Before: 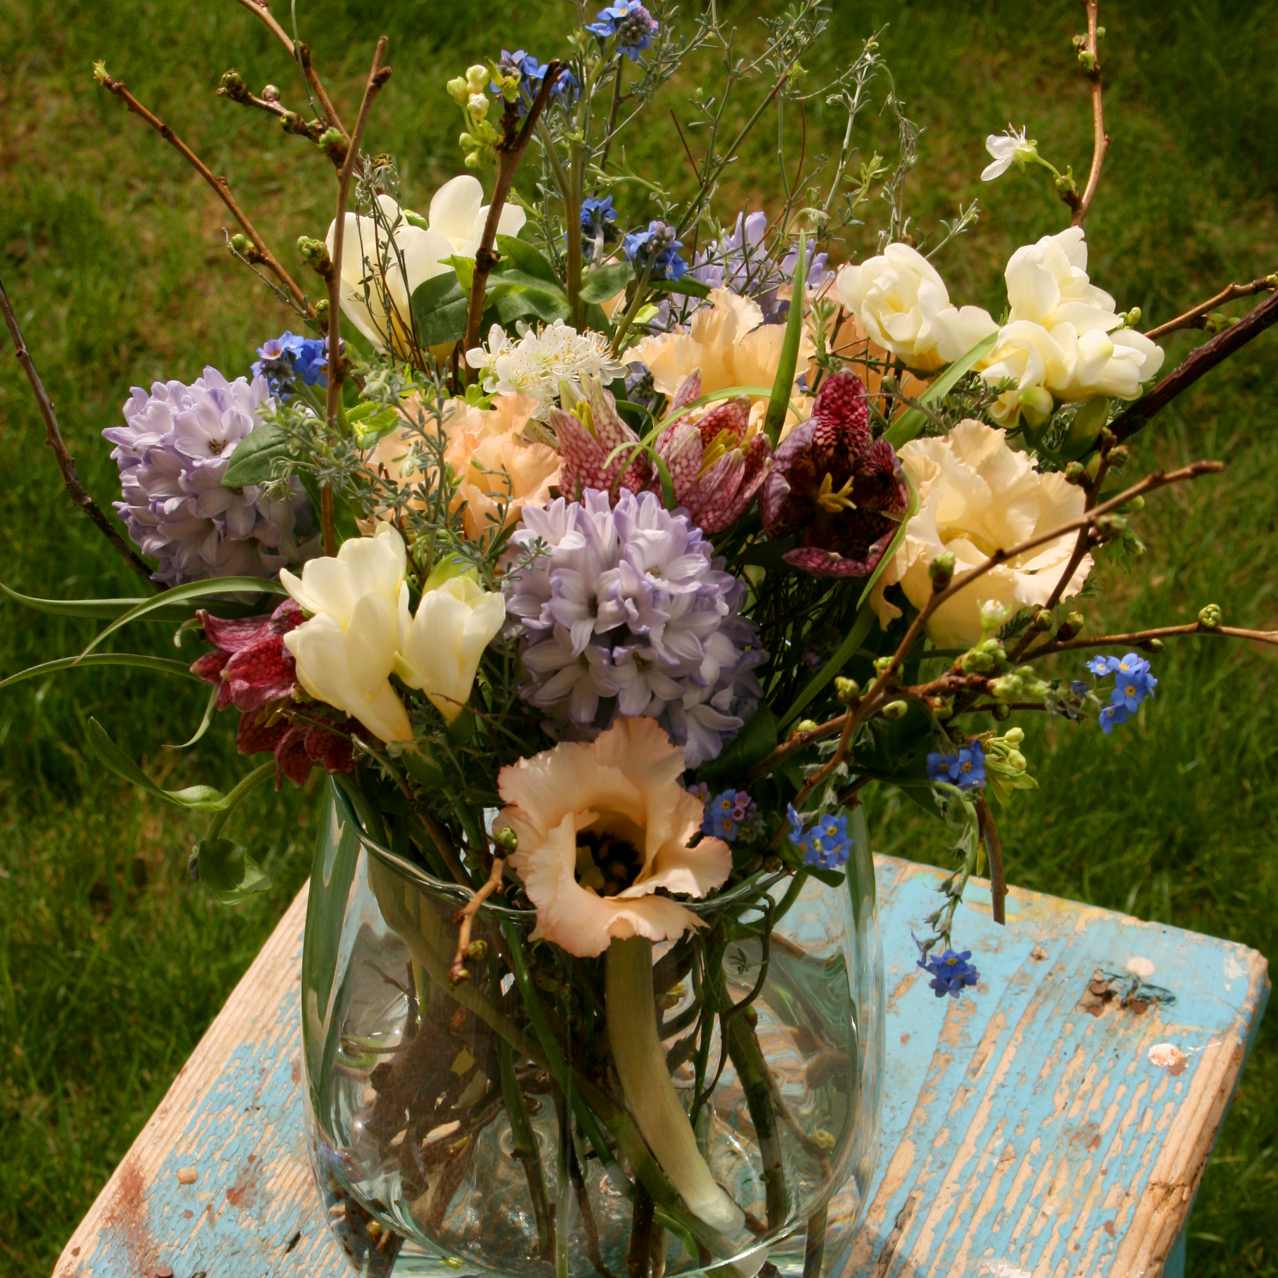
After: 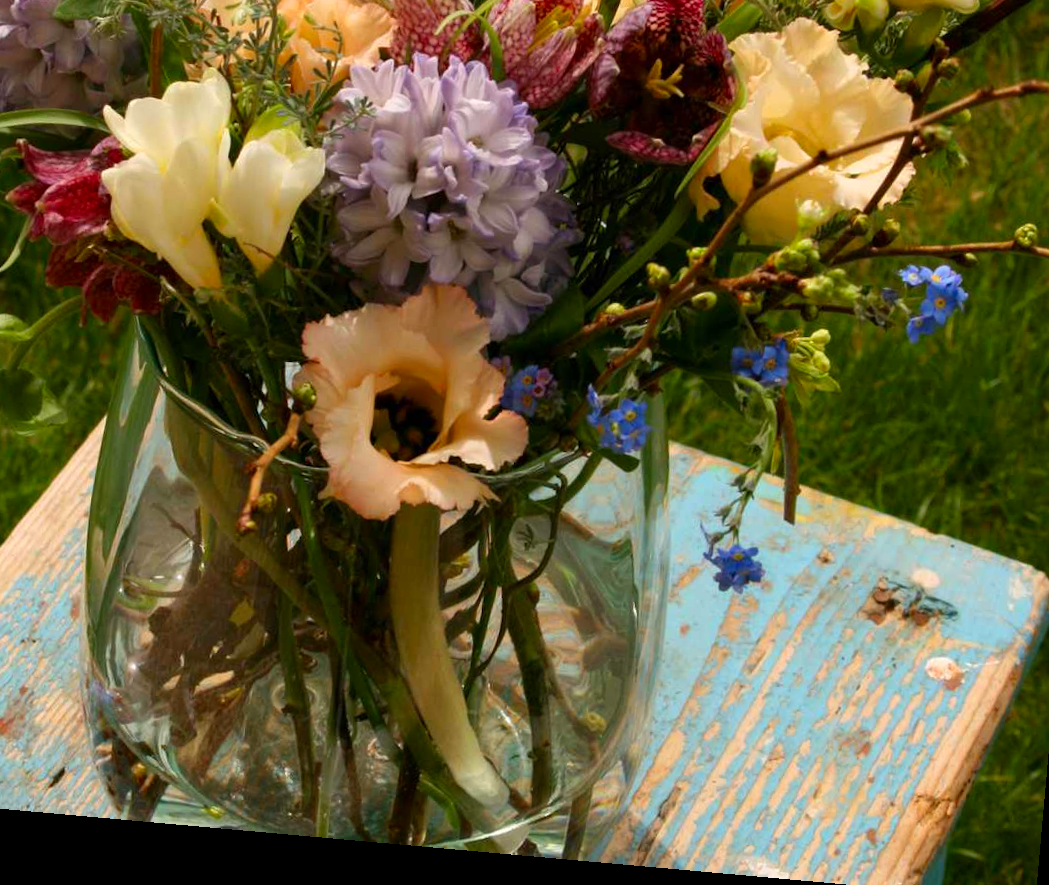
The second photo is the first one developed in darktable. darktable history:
rotate and perspective: rotation 5.12°, automatic cropping off
crop and rotate: left 17.299%, top 35.115%, right 7.015%, bottom 1.024%
contrast brightness saturation: contrast 0.04, saturation 0.16
